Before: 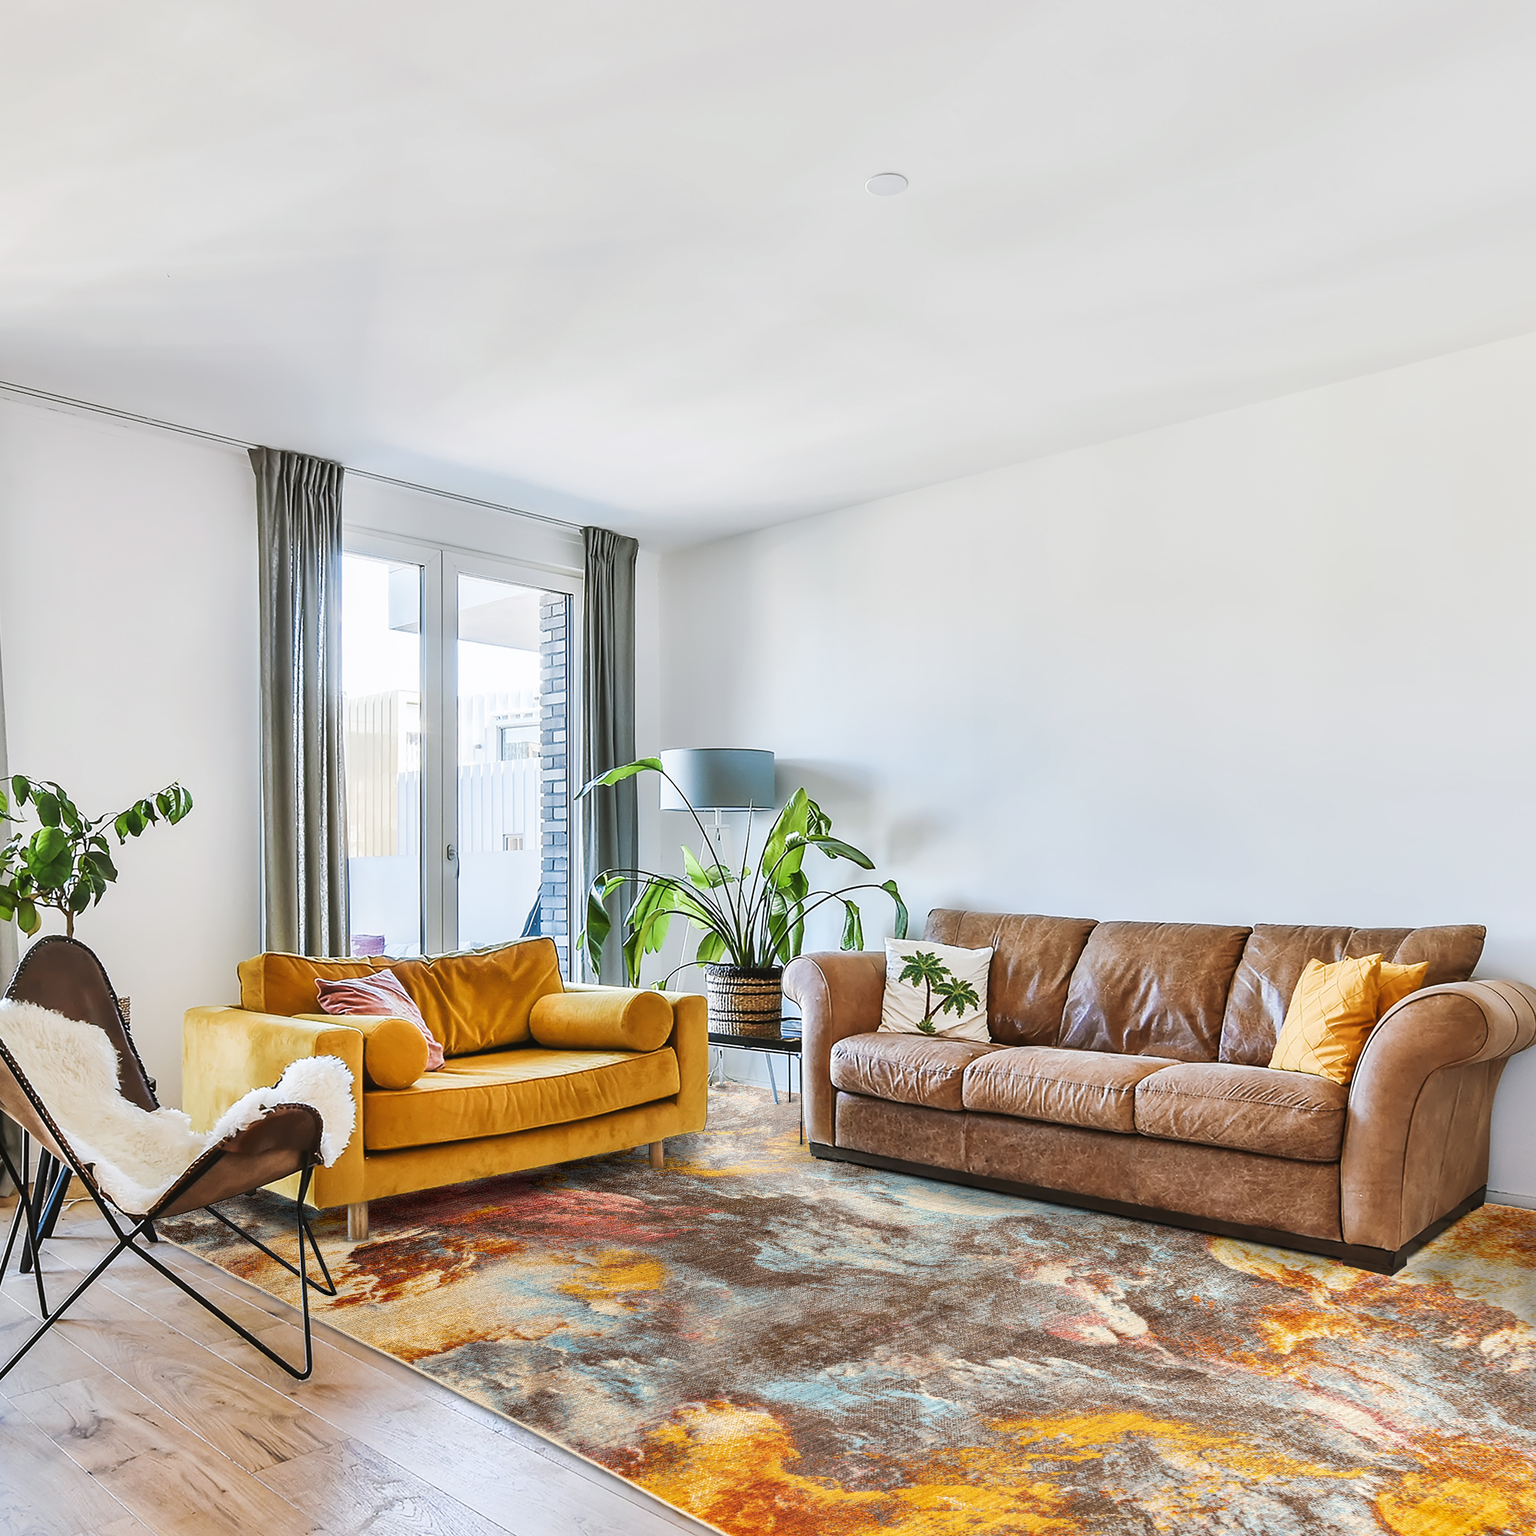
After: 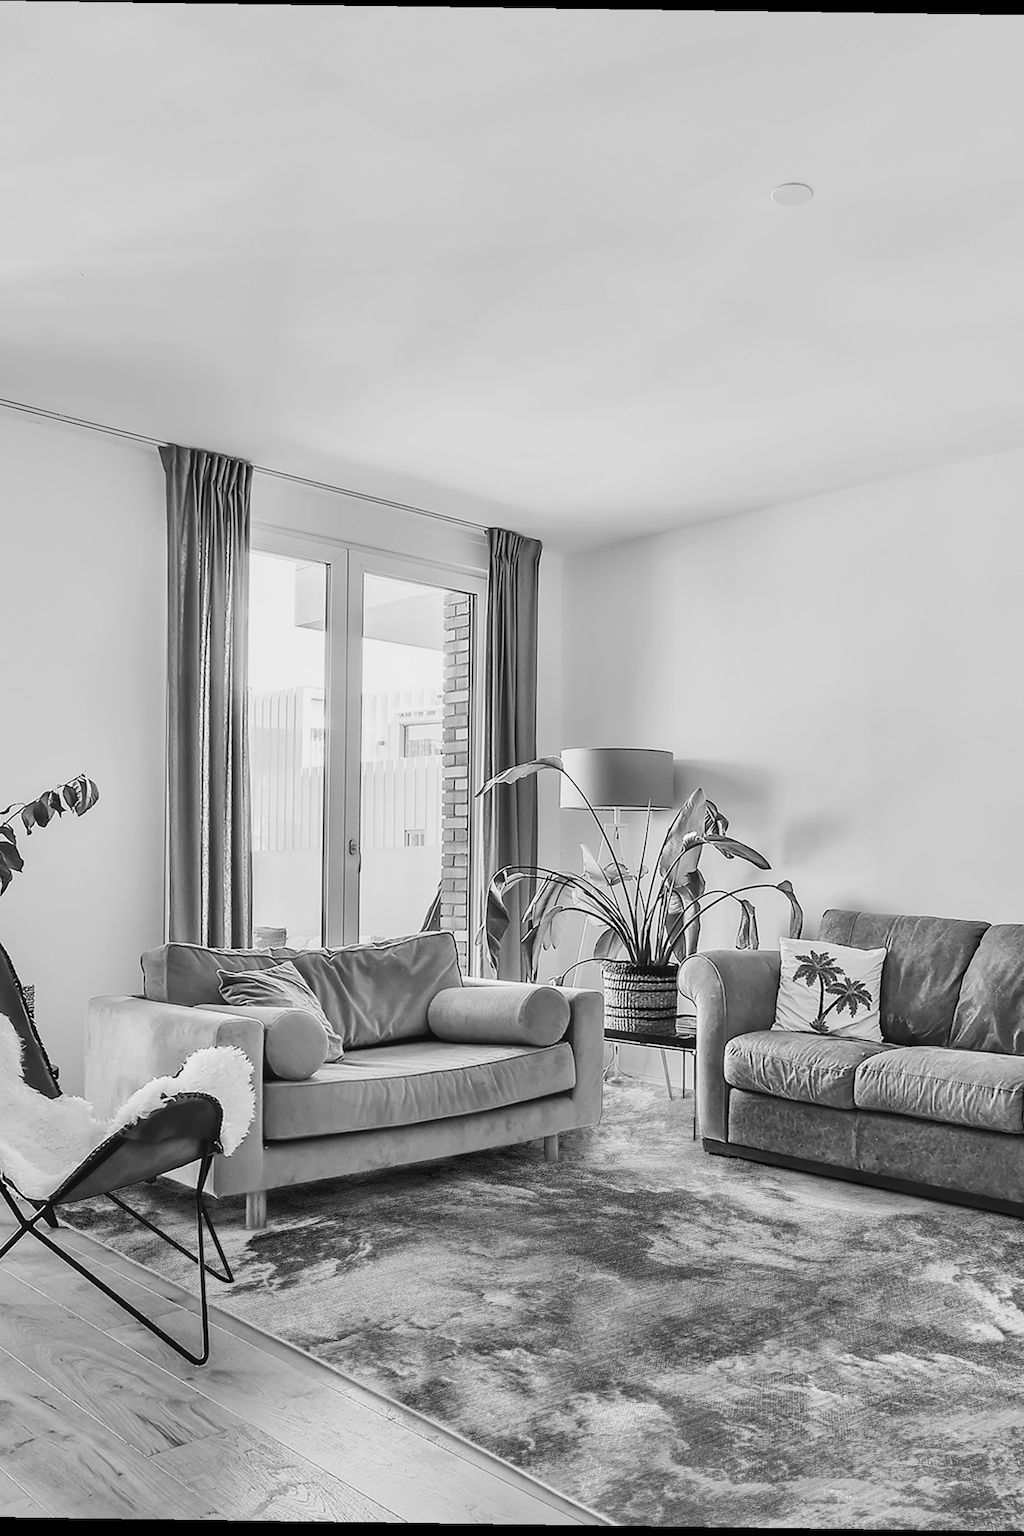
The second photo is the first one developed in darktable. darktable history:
crop and rotate: left 6.617%, right 26.717%
monochrome: a -74.22, b 78.2
rotate and perspective: rotation 0.8°, automatic cropping off
